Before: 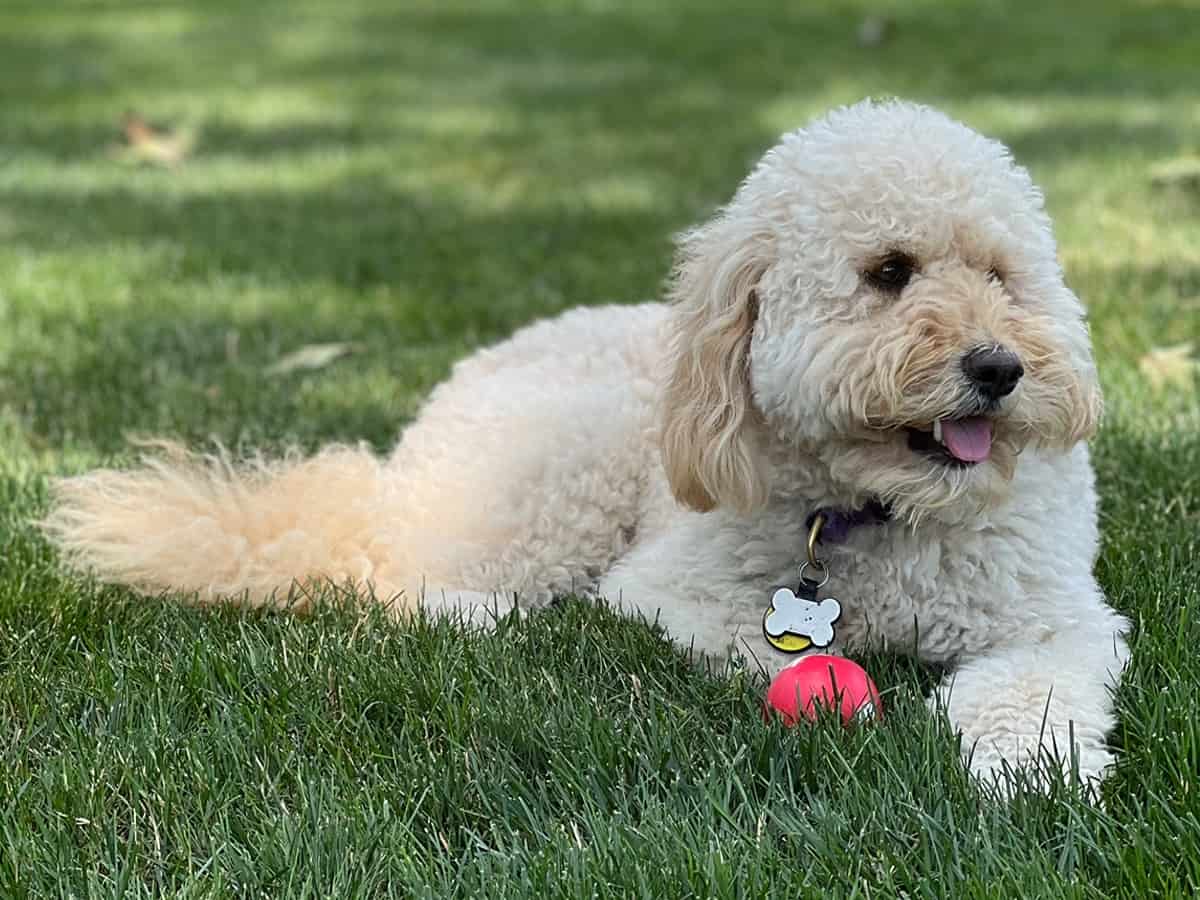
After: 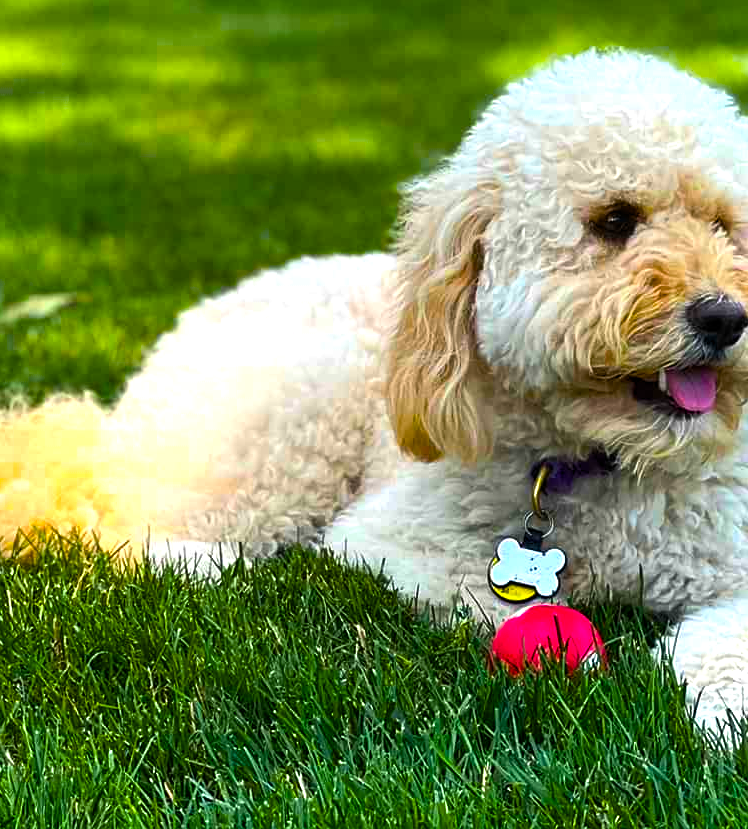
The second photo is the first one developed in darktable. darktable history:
exposure: exposure 0.02 EV, compensate highlight preservation false
crop and rotate: left 22.918%, top 5.629%, right 14.711%, bottom 2.247%
color balance rgb: linear chroma grading › shadows -40%, linear chroma grading › highlights 40%, linear chroma grading › global chroma 45%, linear chroma grading › mid-tones -30%, perceptual saturation grading › global saturation 55%, perceptual saturation grading › highlights -50%, perceptual saturation grading › mid-tones 40%, perceptual saturation grading › shadows 30%, perceptual brilliance grading › global brilliance 20%, perceptual brilliance grading › shadows -40%, global vibrance 35%
